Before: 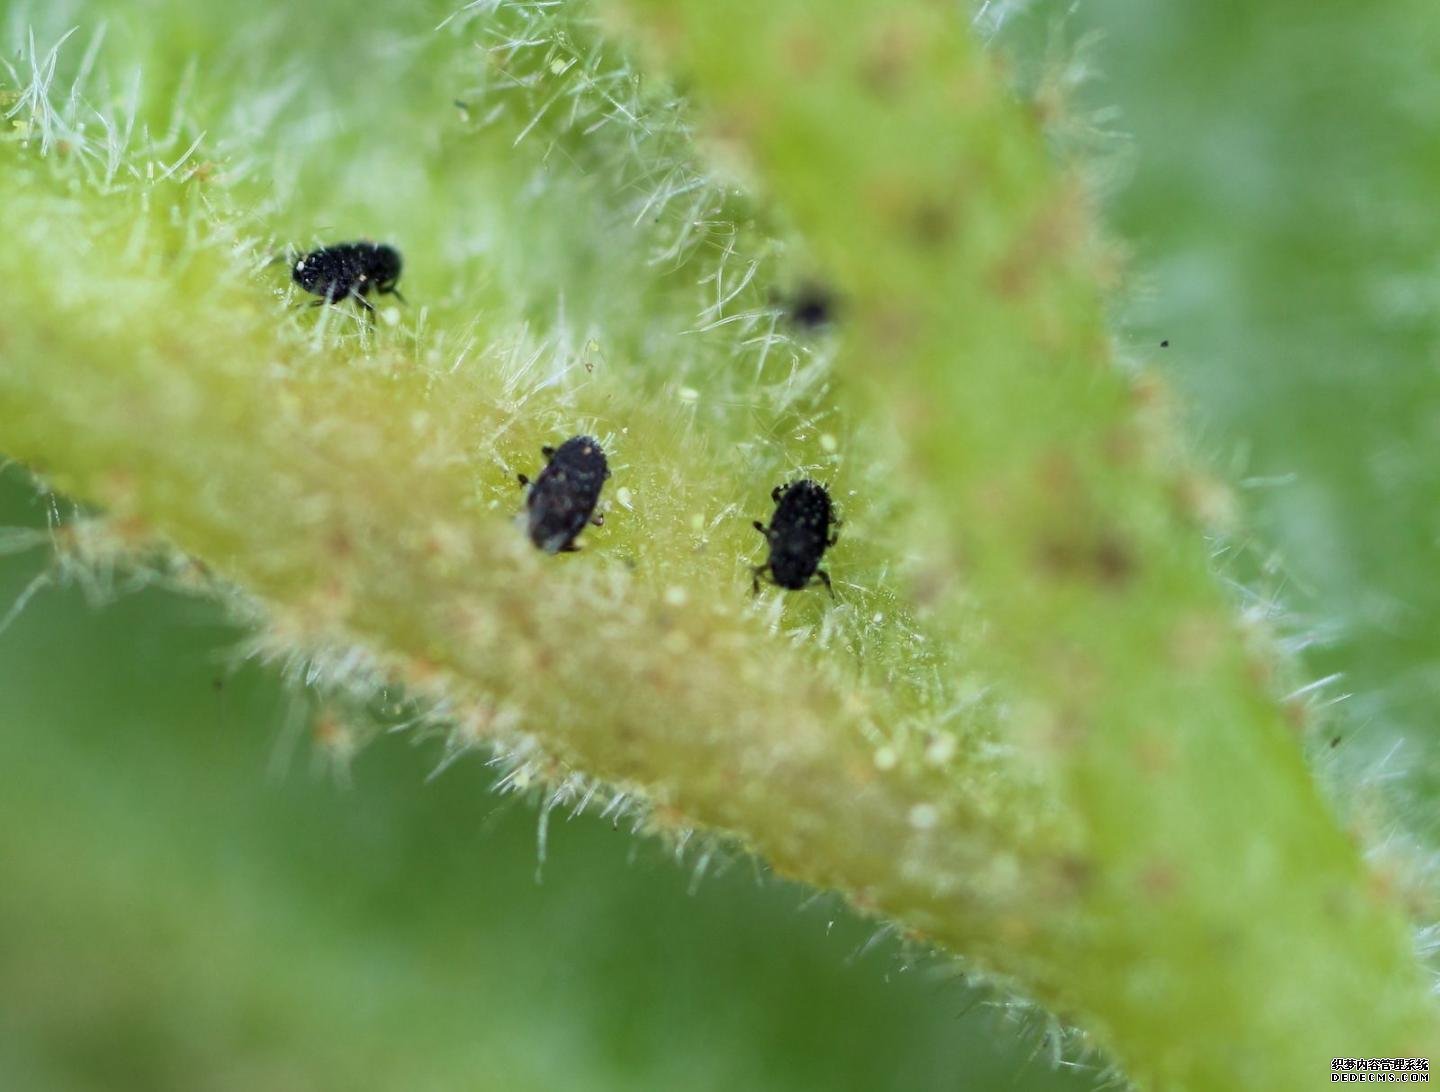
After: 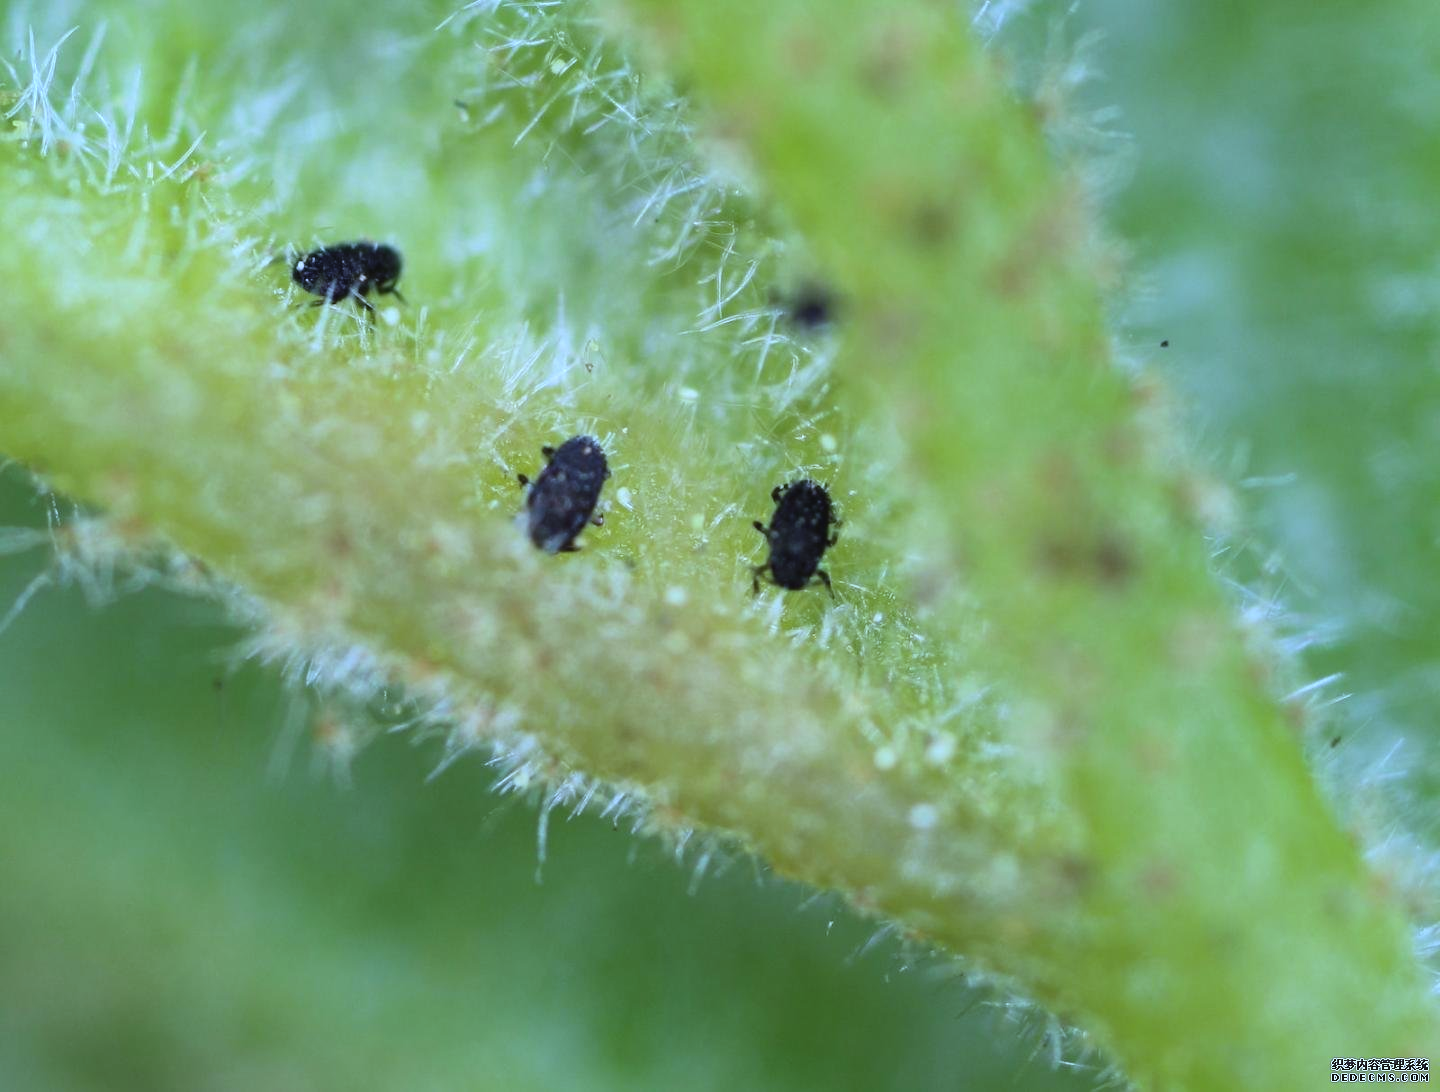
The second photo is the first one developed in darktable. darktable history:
white balance: red 0.871, blue 1.249
exposure: black level correction -0.005, exposure 0.054 EV, compensate highlight preservation false
